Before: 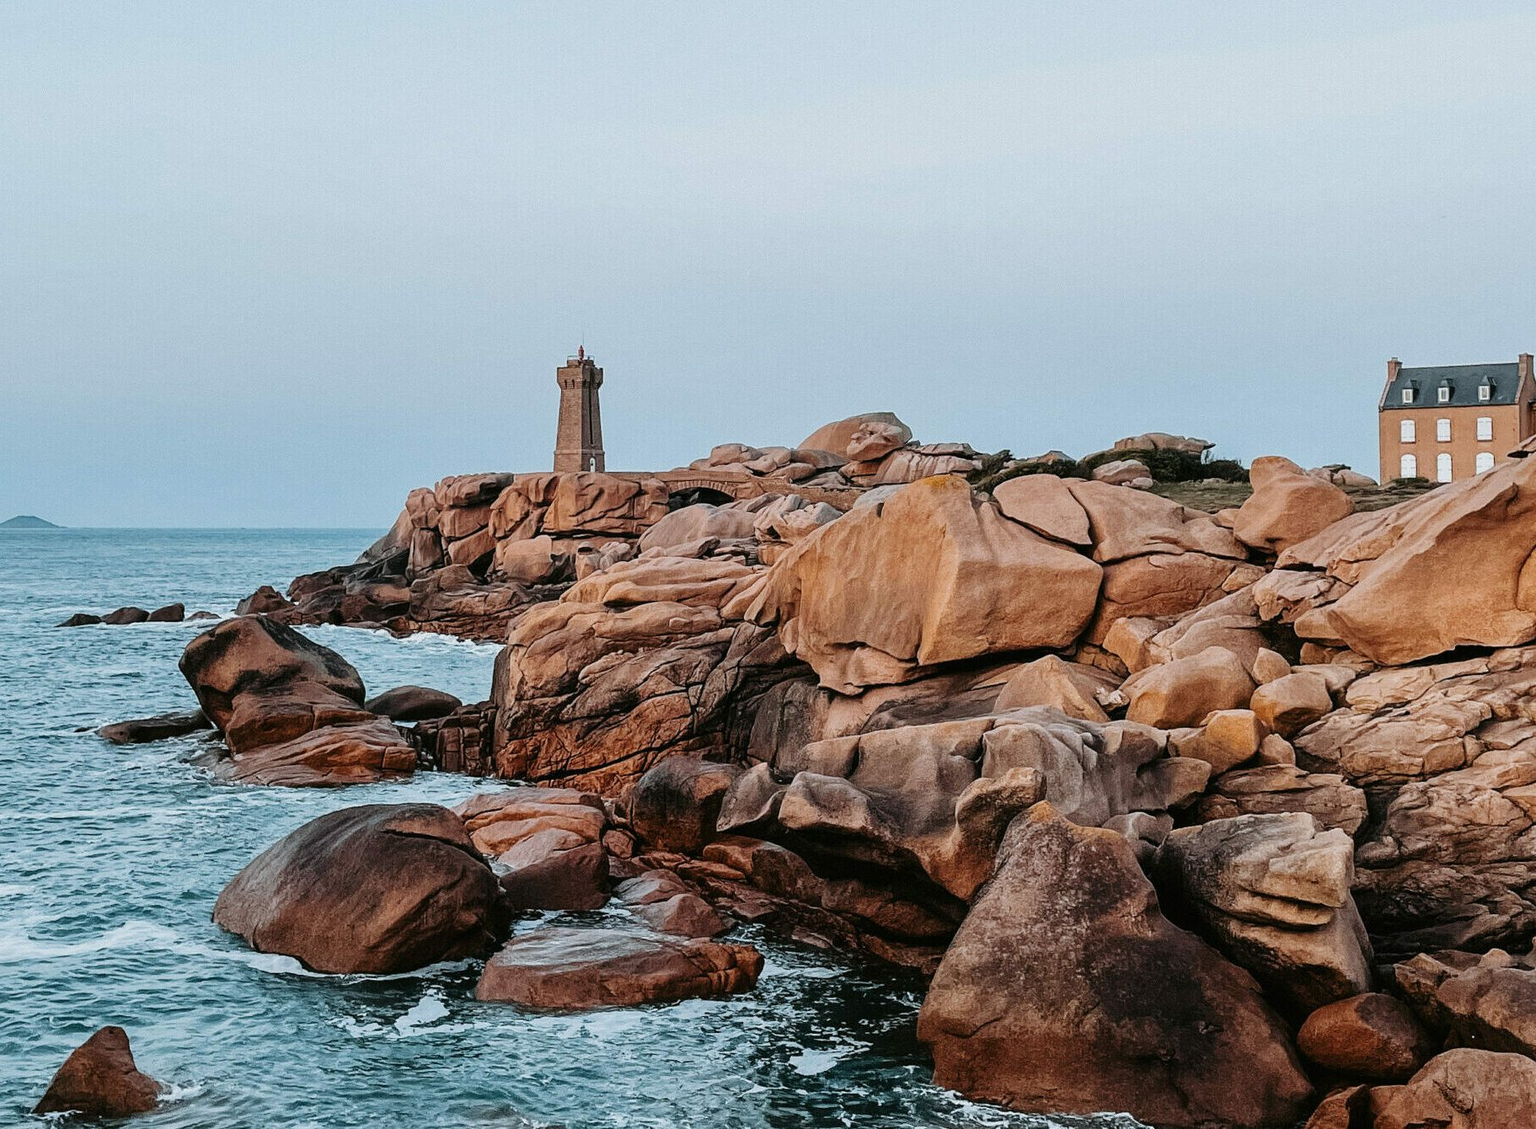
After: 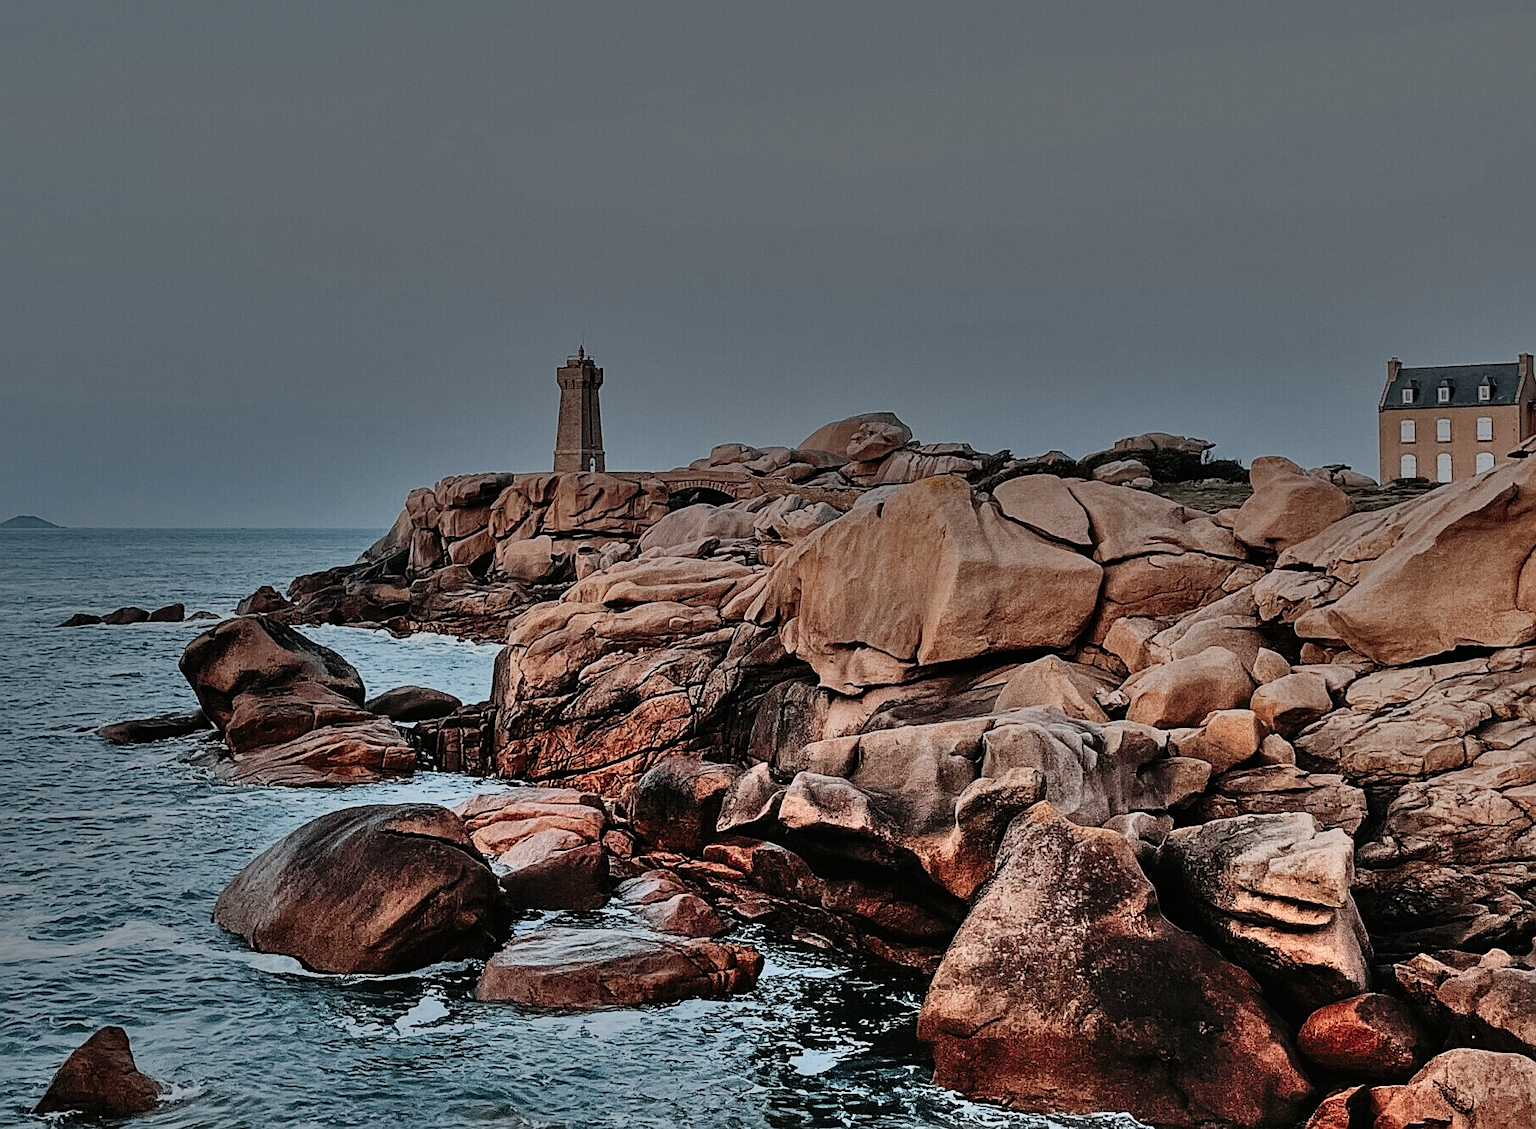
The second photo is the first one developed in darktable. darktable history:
shadows and highlights: shadows 75, highlights -25, soften with gaussian
exposure: exposure -2.446 EV, compensate highlight preservation false
sharpen: on, module defaults
color zones: curves: ch0 [(0, 0.473) (0.001, 0.473) (0.226, 0.548) (0.4, 0.589) (0.525, 0.54) (0.728, 0.403) (0.999, 0.473) (1, 0.473)]; ch1 [(0, 0.619) (0.001, 0.619) (0.234, 0.388) (0.4, 0.372) (0.528, 0.422) (0.732, 0.53) (0.999, 0.619) (1, 0.619)]; ch2 [(0, 0.547) (0.001, 0.547) (0.226, 0.45) (0.4, 0.525) (0.525, 0.585) (0.8, 0.511) (0.999, 0.547) (1, 0.547)]
